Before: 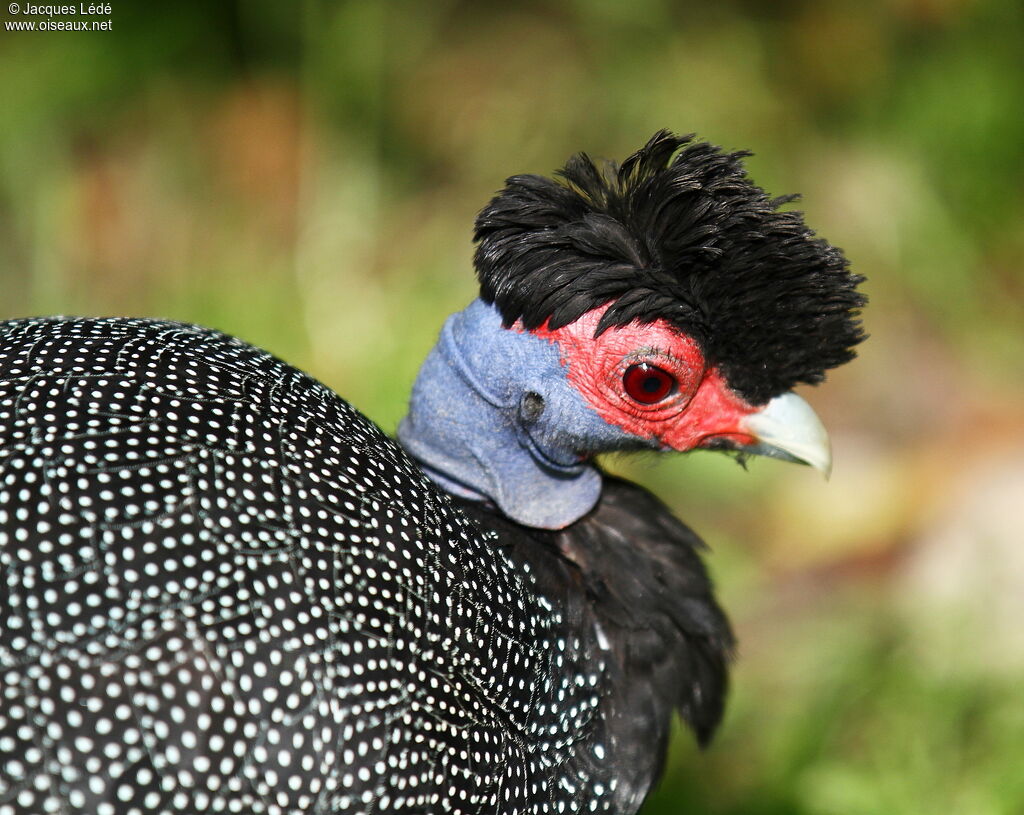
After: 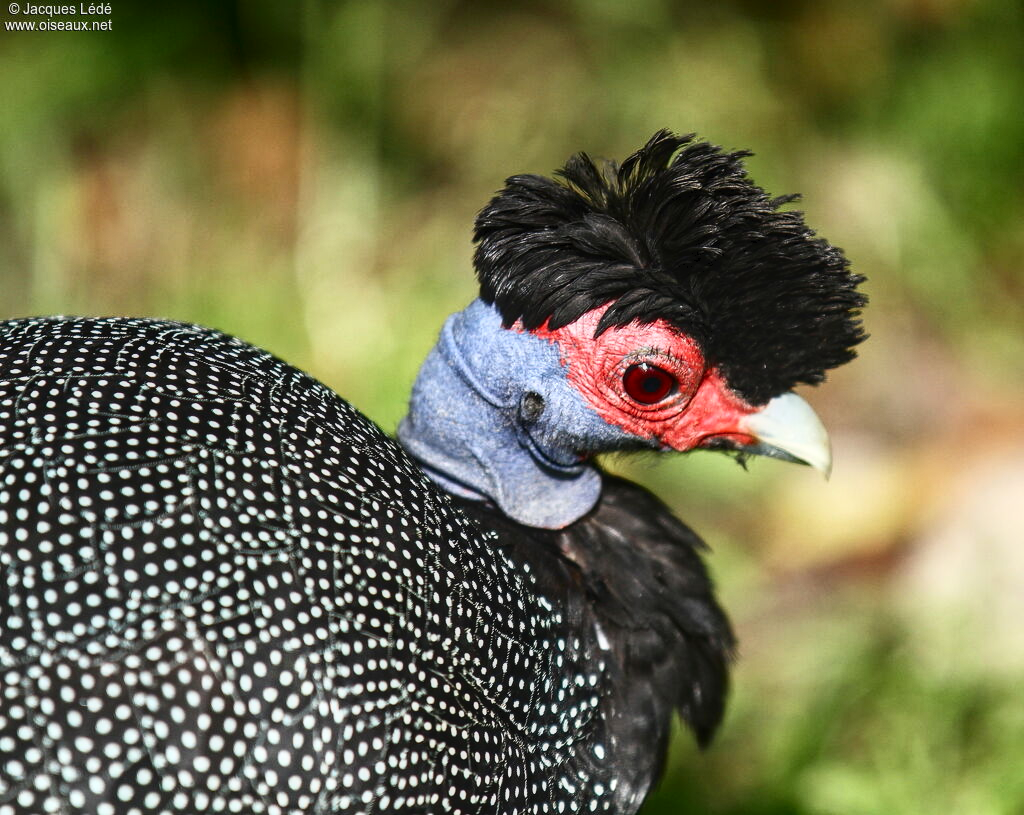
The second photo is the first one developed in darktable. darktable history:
local contrast: on, module defaults
tone curve: curves: ch0 [(0, 0) (0.003, 0.036) (0.011, 0.04) (0.025, 0.042) (0.044, 0.052) (0.069, 0.066) (0.1, 0.085) (0.136, 0.106) (0.177, 0.144) (0.224, 0.188) (0.277, 0.241) (0.335, 0.307) (0.399, 0.382) (0.468, 0.466) (0.543, 0.56) (0.623, 0.672) (0.709, 0.772) (0.801, 0.876) (0.898, 0.949) (1, 1)], color space Lab, independent channels, preserve colors none
